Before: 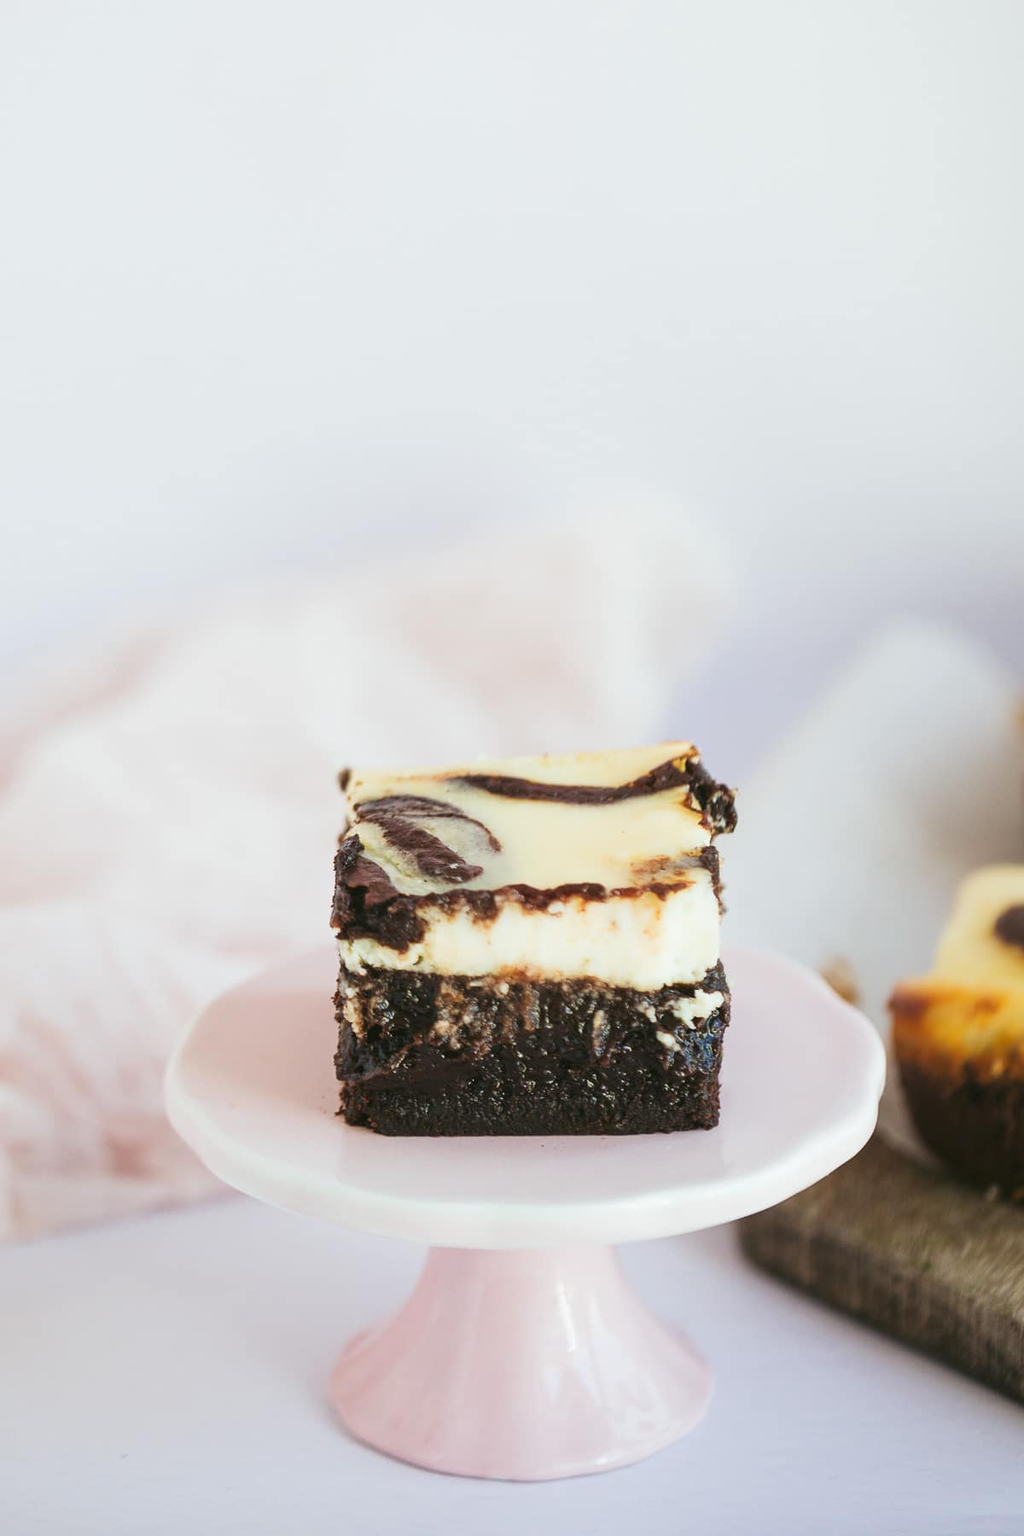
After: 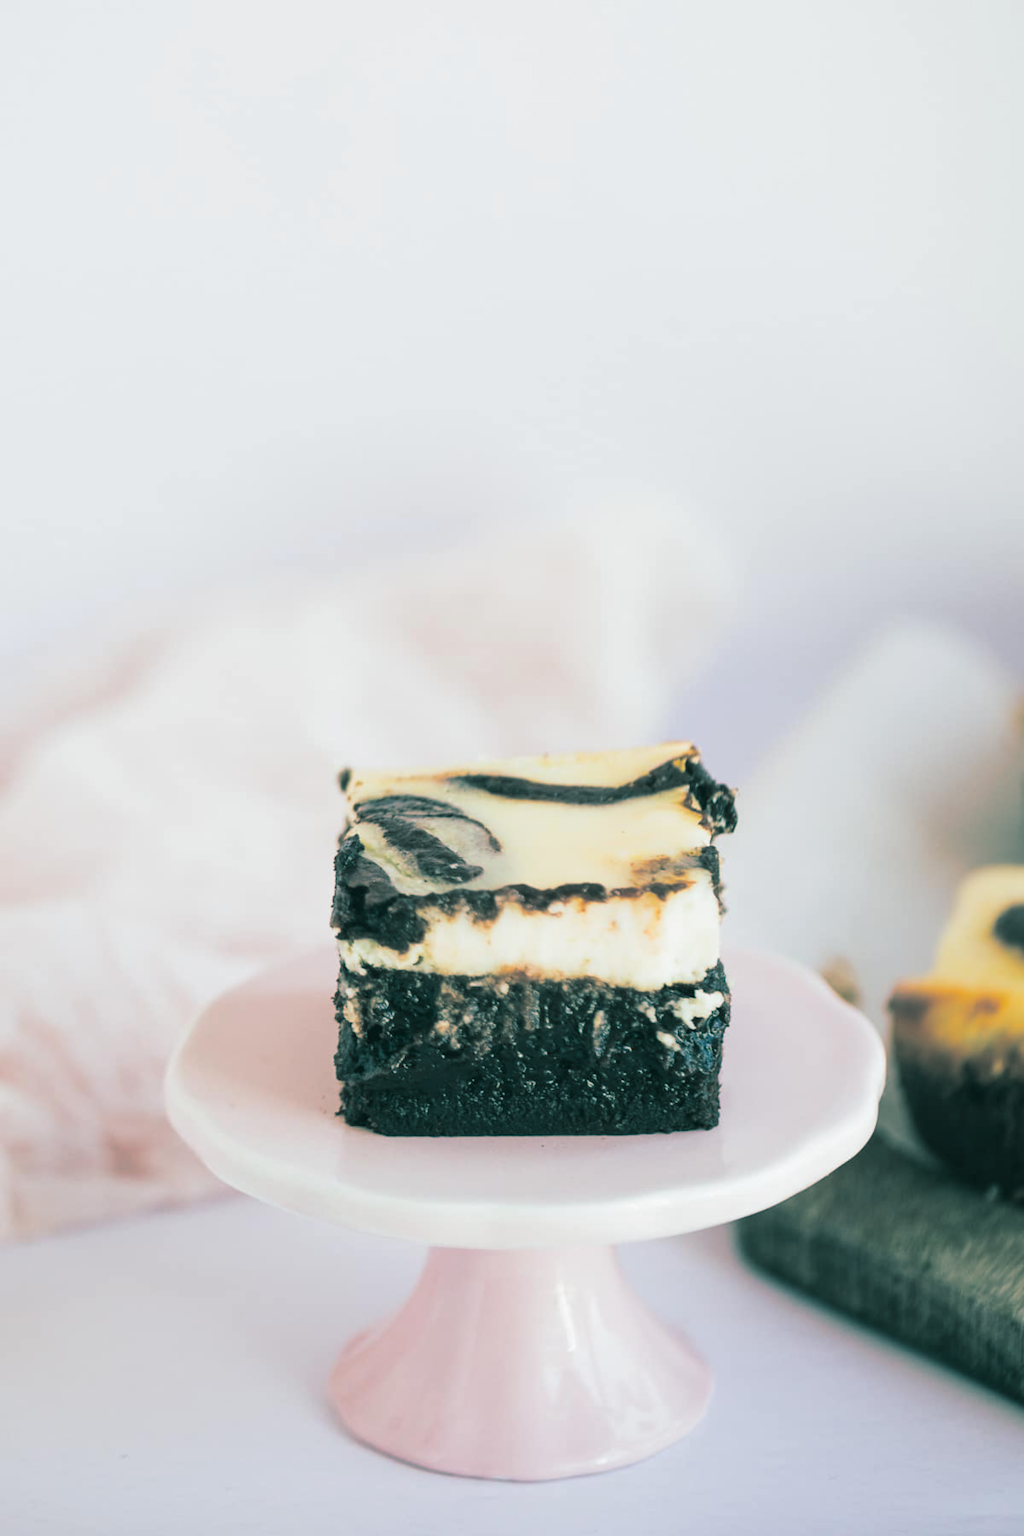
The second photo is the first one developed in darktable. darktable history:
split-toning: shadows › hue 183.6°, shadows › saturation 0.52, highlights › hue 0°, highlights › saturation 0
lowpass: radius 0.5, unbound 0
